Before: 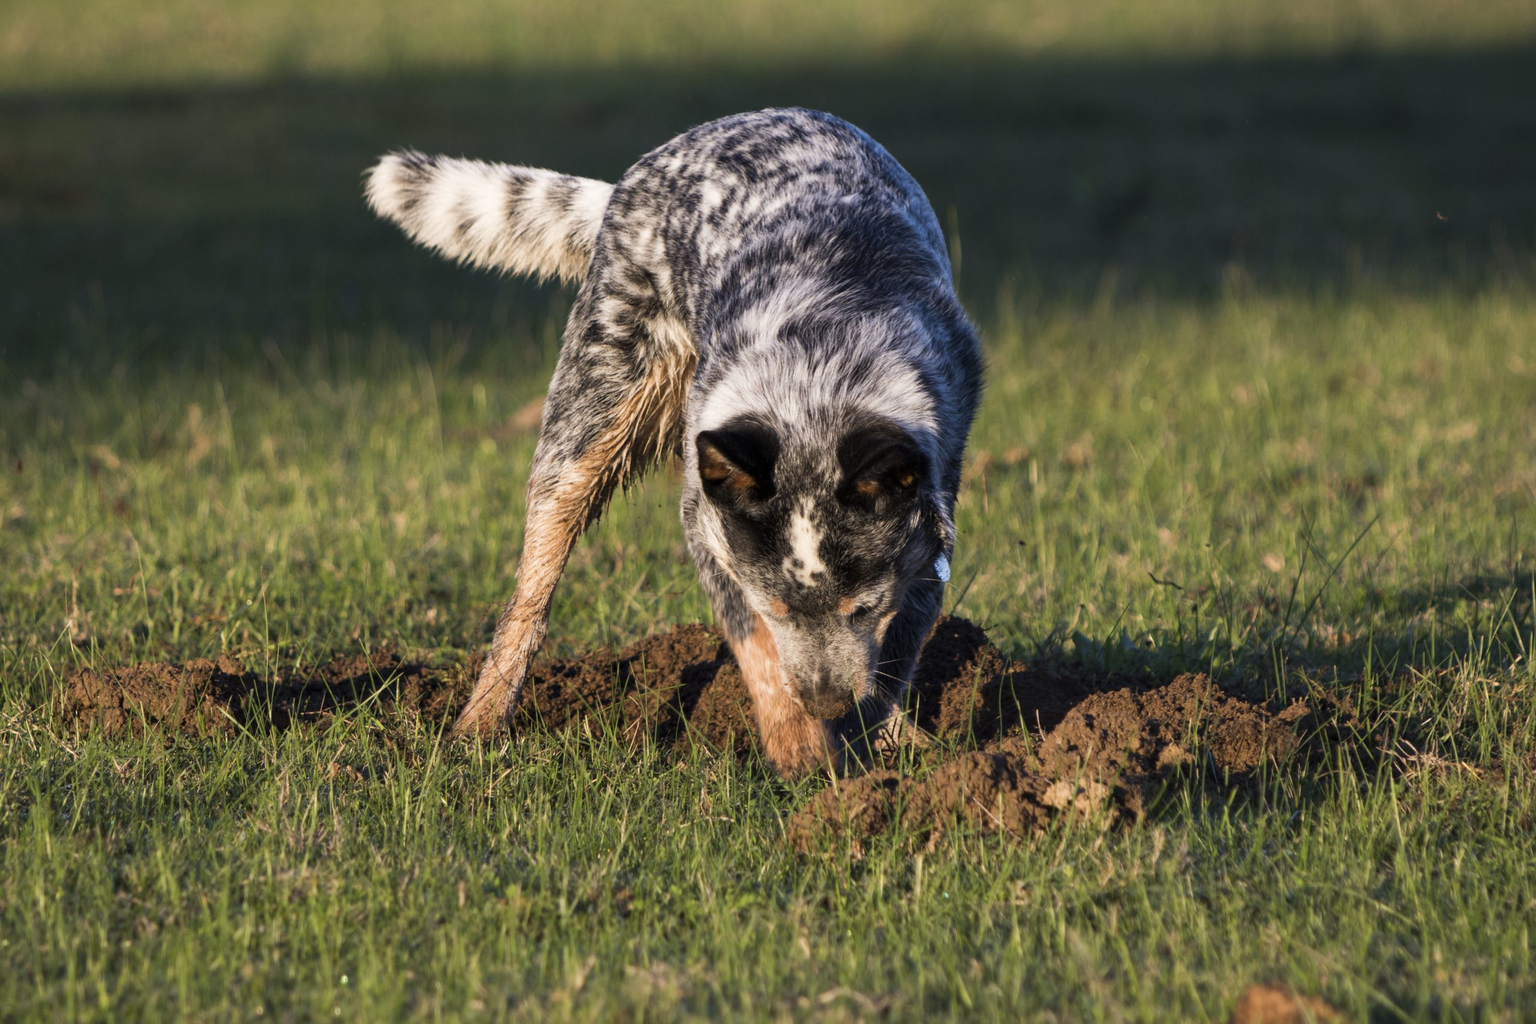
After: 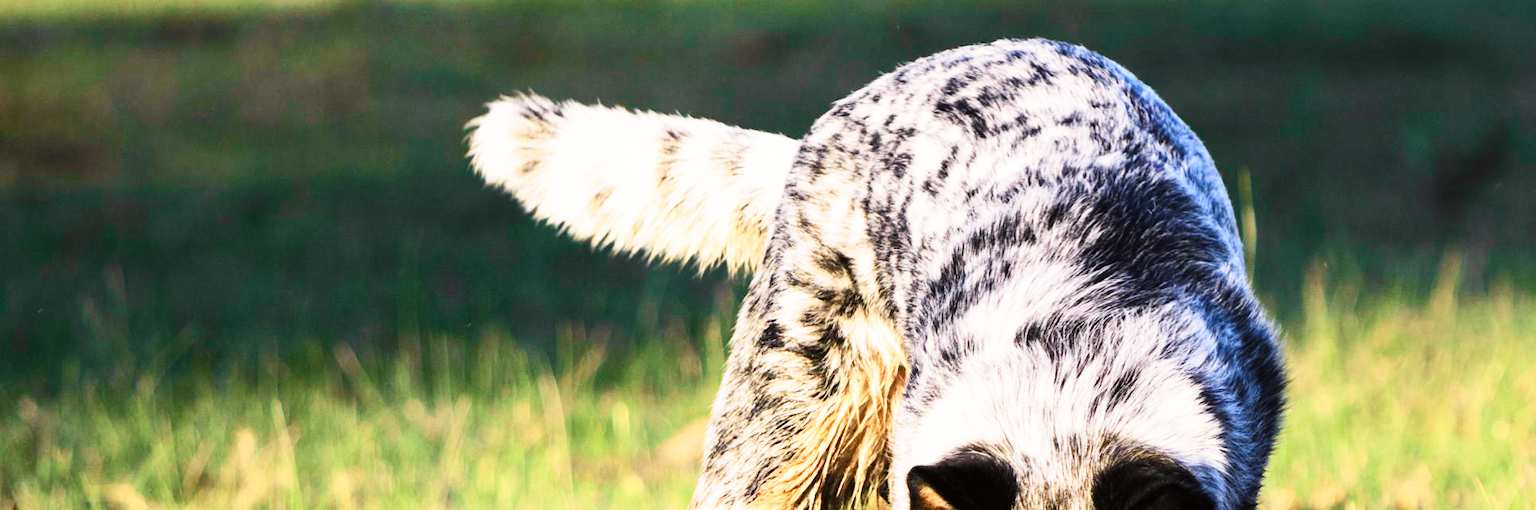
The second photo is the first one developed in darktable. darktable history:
crop: left 0.571%, top 7.651%, right 23.567%, bottom 54.453%
exposure: compensate exposure bias true, compensate highlight preservation false
tone curve: curves: ch0 [(0, 0) (0.055, 0.05) (0.258, 0.287) (0.434, 0.526) (0.517, 0.648) (0.745, 0.874) (1, 1)]; ch1 [(0, 0) (0.346, 0.307) (0.418, 0.383) (0.46, 0.439) (0.482, 0.493) (0.502, 0.503) (0.517, 0.514) (0.55, 0.561) (0.588, 0.603) (0.646, 0.688) (1, 1)]; ch2 [(0, 0) (0.346, 0.34) (0.431, 0.45) (0.485, 0.499) (0.5, 0.503) (0.527, 0.525) (0.545, 0.562) (0.679, 0.706) (1, 1)], color space Lab, independent channels, preserve colors none
base curve: curves: ch0 [(0, 0.003) (0.001, 0.002) (0.006, 0.004) (0.02, 0.022) (0.048, 0.086) (0.094, 0.234) (0.162, 0.431) (0.258, 0.629) (0.385, 0.8) (0.548, 0.918) (0.751, 0.988) (1, 1)], preserve colors none
